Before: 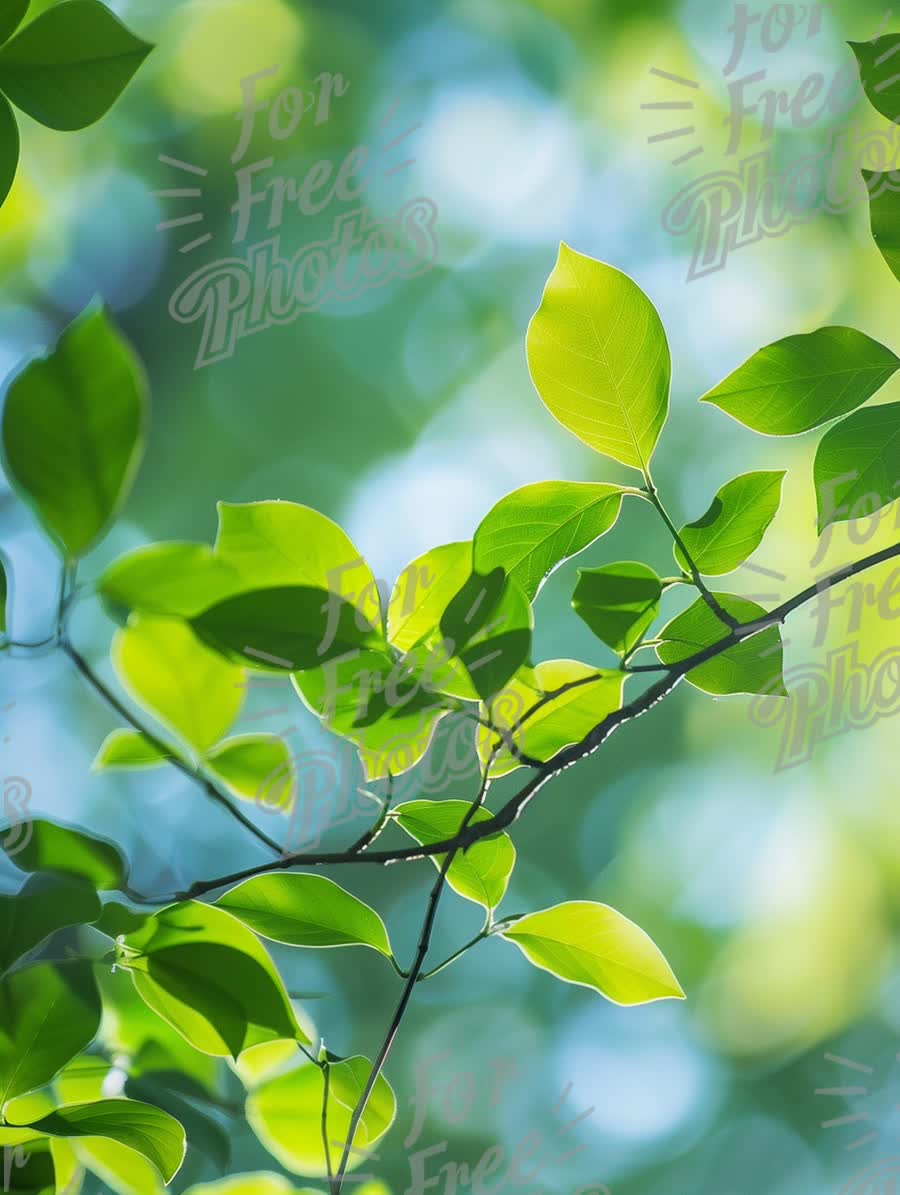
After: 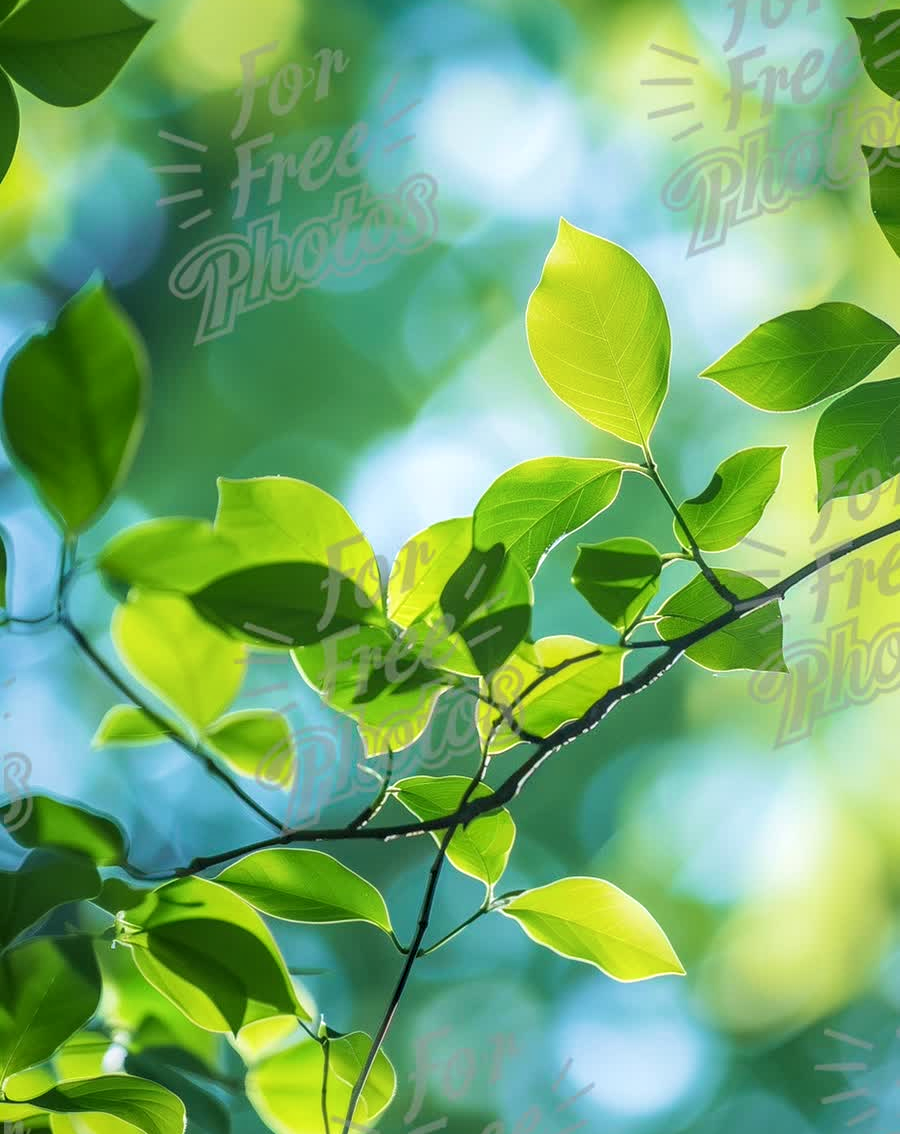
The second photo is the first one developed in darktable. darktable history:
local contrast: detail 130%
crop and rotate: top 2.014%, bottom 3.019%
shadows and highlights: shadows -68.16, highlights 34.78, soften with gaussian
velvia: on, module defaults
